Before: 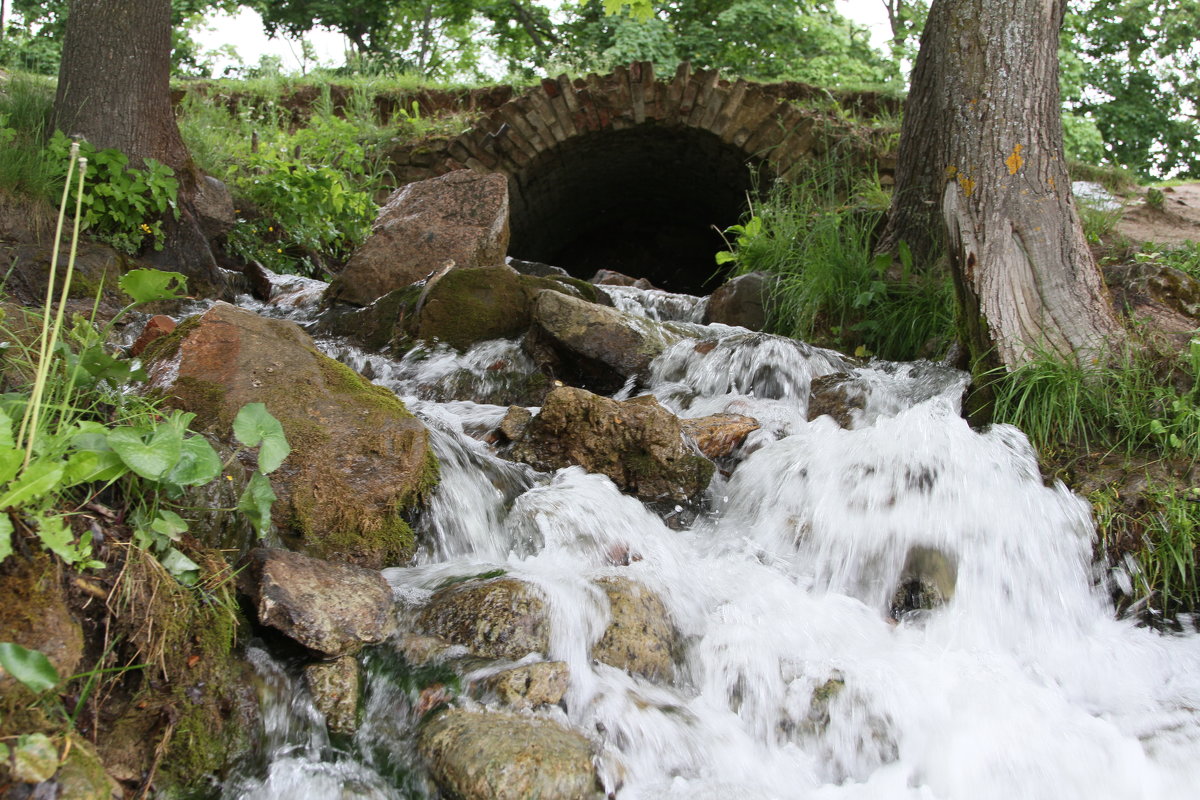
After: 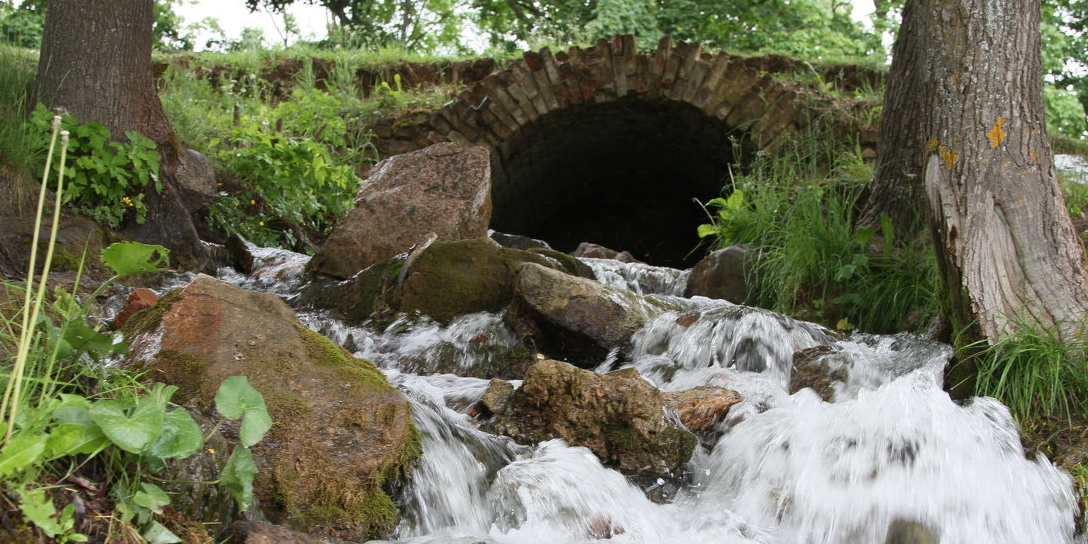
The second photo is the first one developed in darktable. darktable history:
crop: left 1.522%, top 3.462%, right 7.758%, bottom 28.493%
